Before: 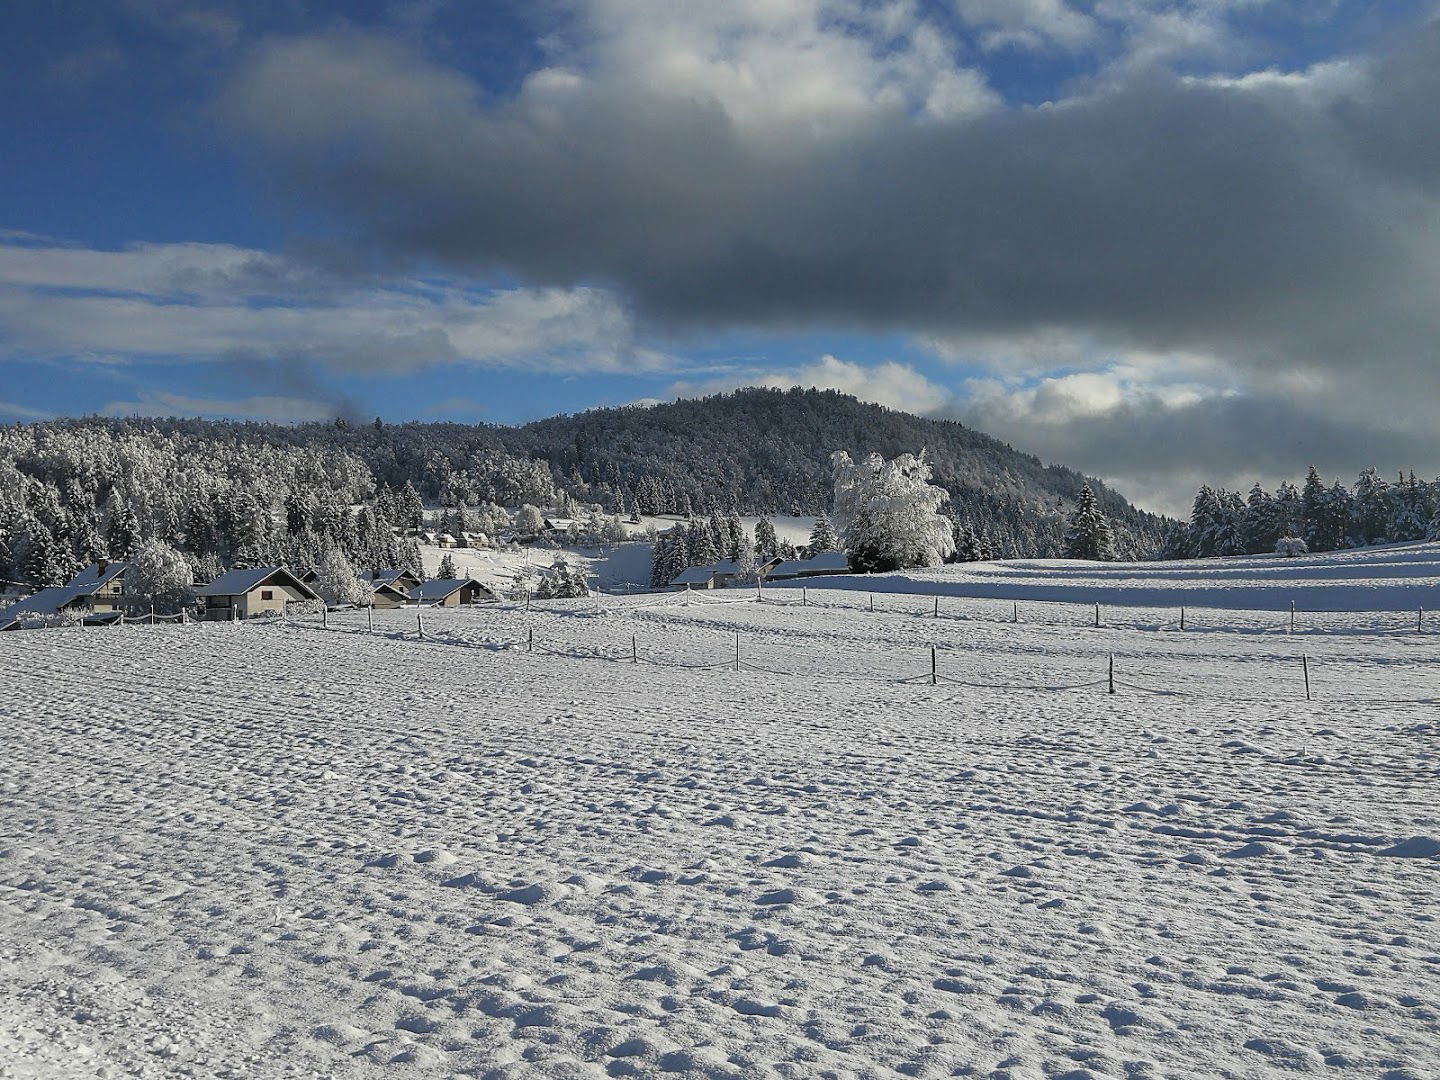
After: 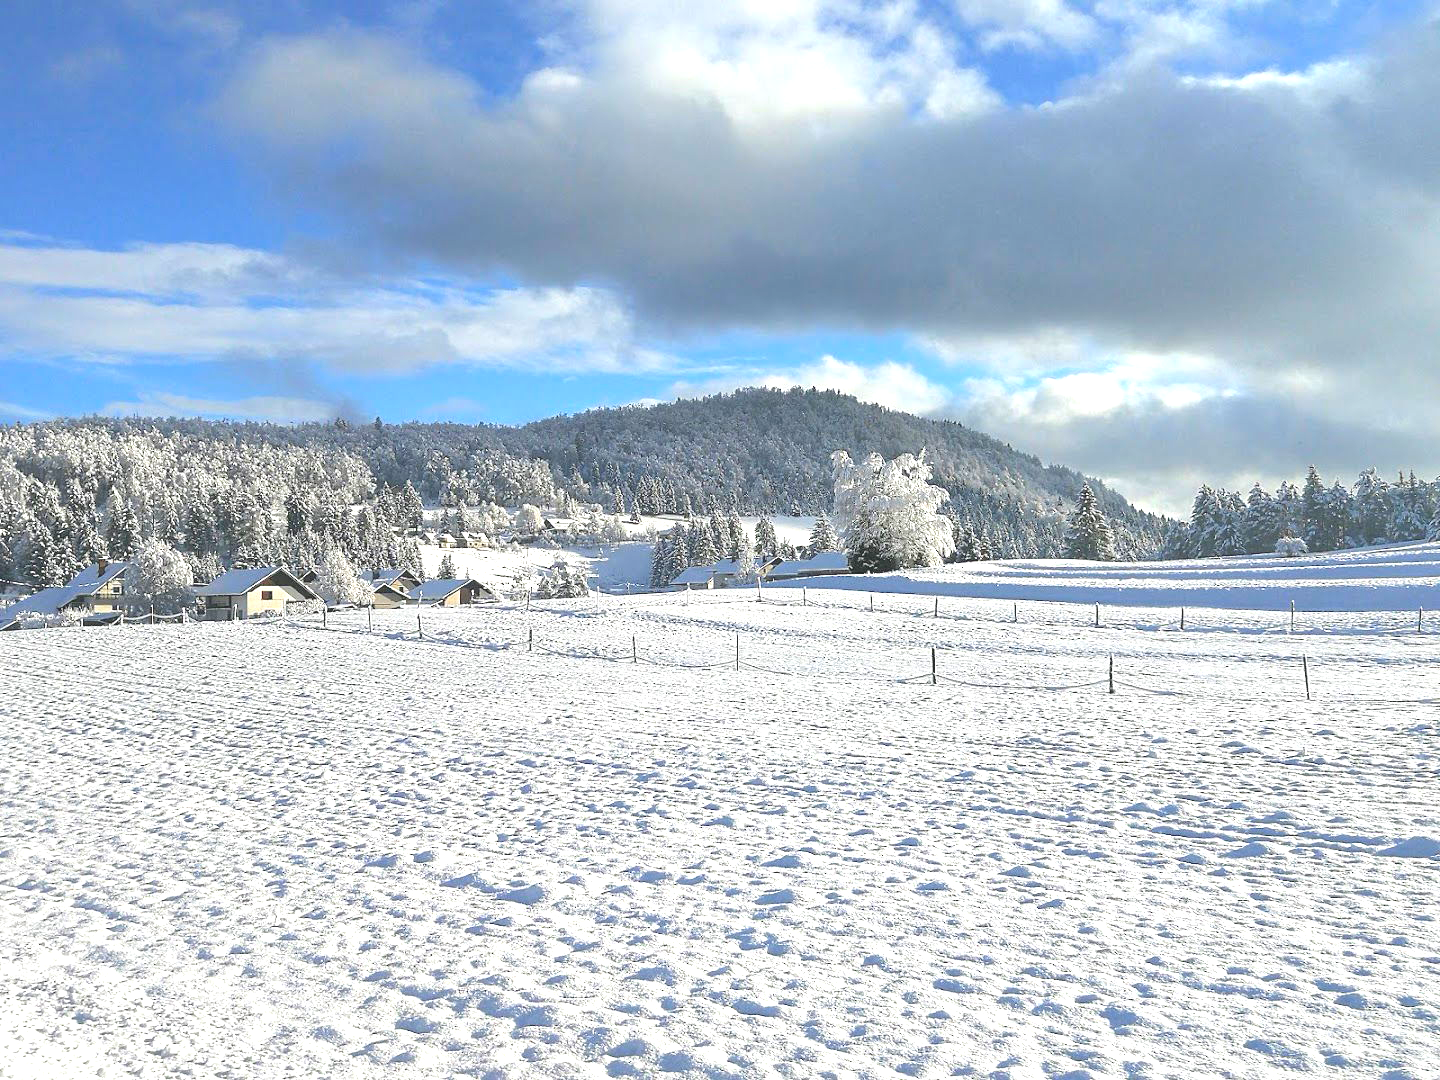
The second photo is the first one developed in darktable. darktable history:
contrast brightness saturation: contrast -0.297
exposure: exposure 2.04 EV, compensate highlight preservation false
